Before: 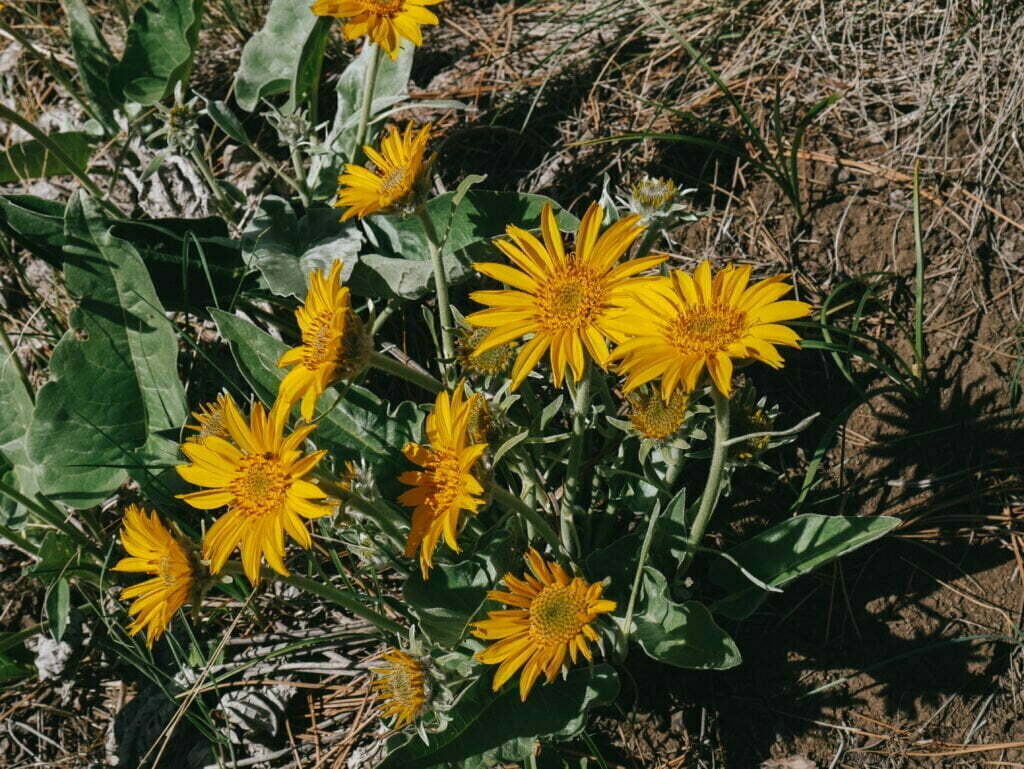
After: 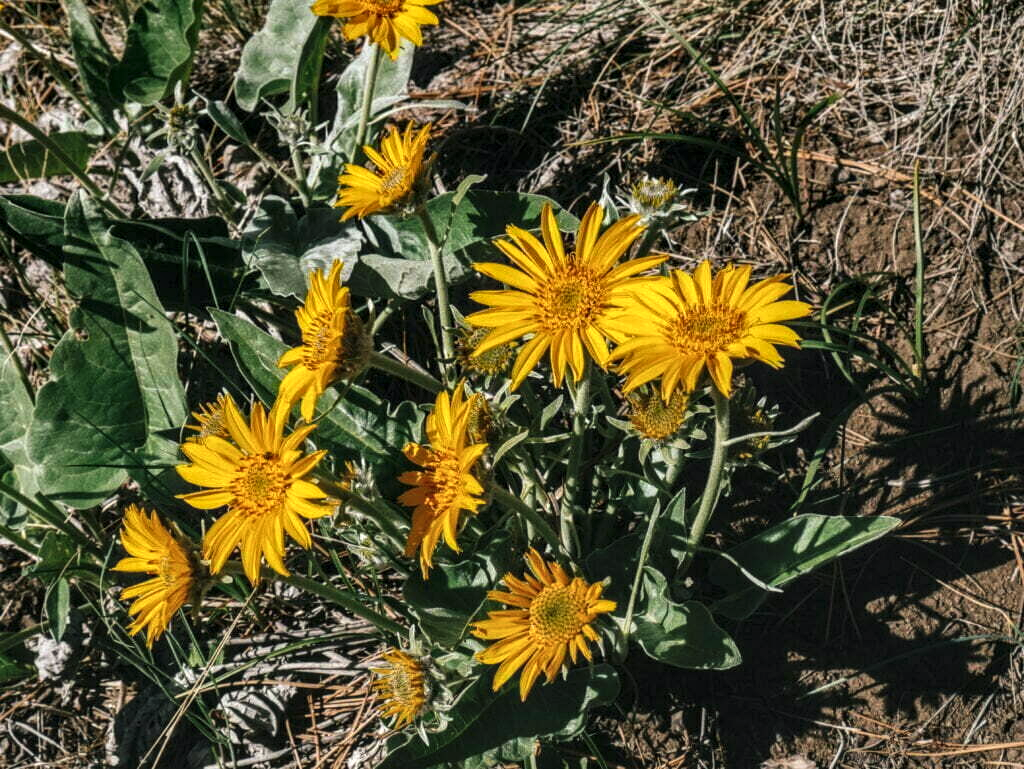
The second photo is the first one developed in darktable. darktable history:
color balance rgb: shadows lift › chroma 2.063%, shadows lift › hue 249.4°, power › chroma 0.312%, power › hue 24.12°, global offset › luminance 0.717%, linear chroma grading › global chroma 0.408%, perceptual saturation grading › global saturation 10.618%
local contrast: highlights 60%, shadows 64%, detail 160%
